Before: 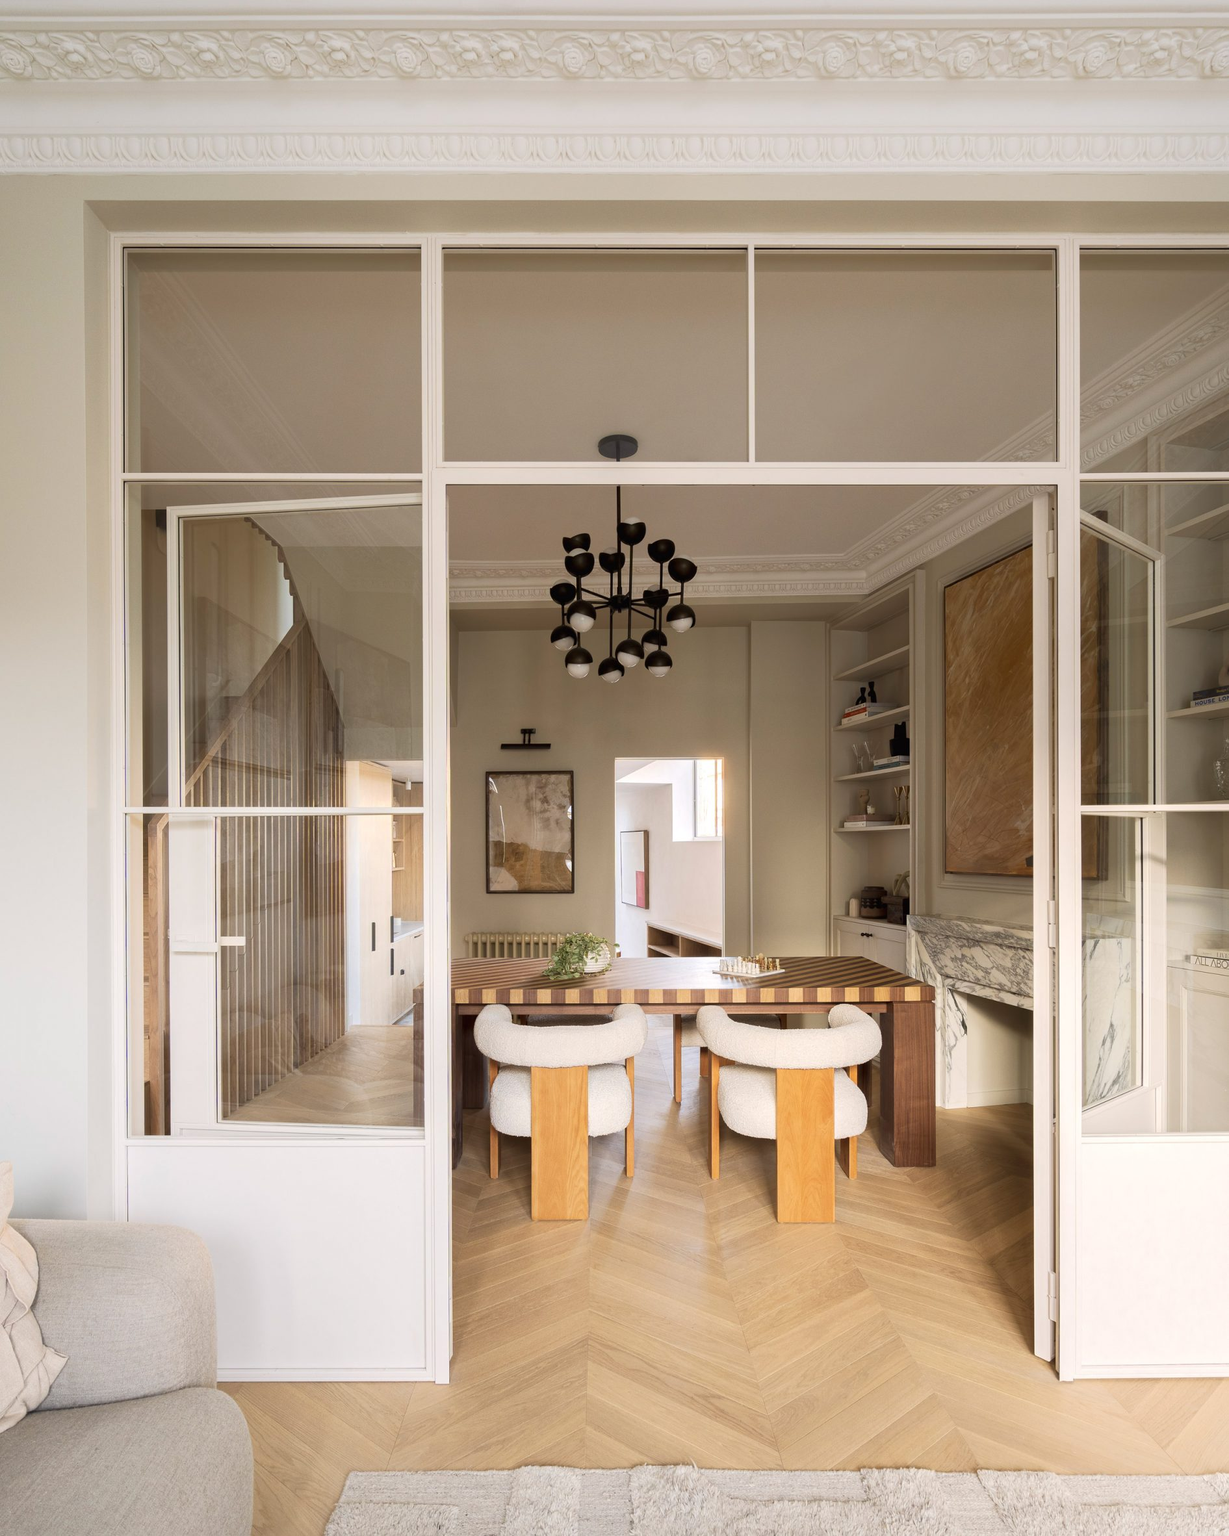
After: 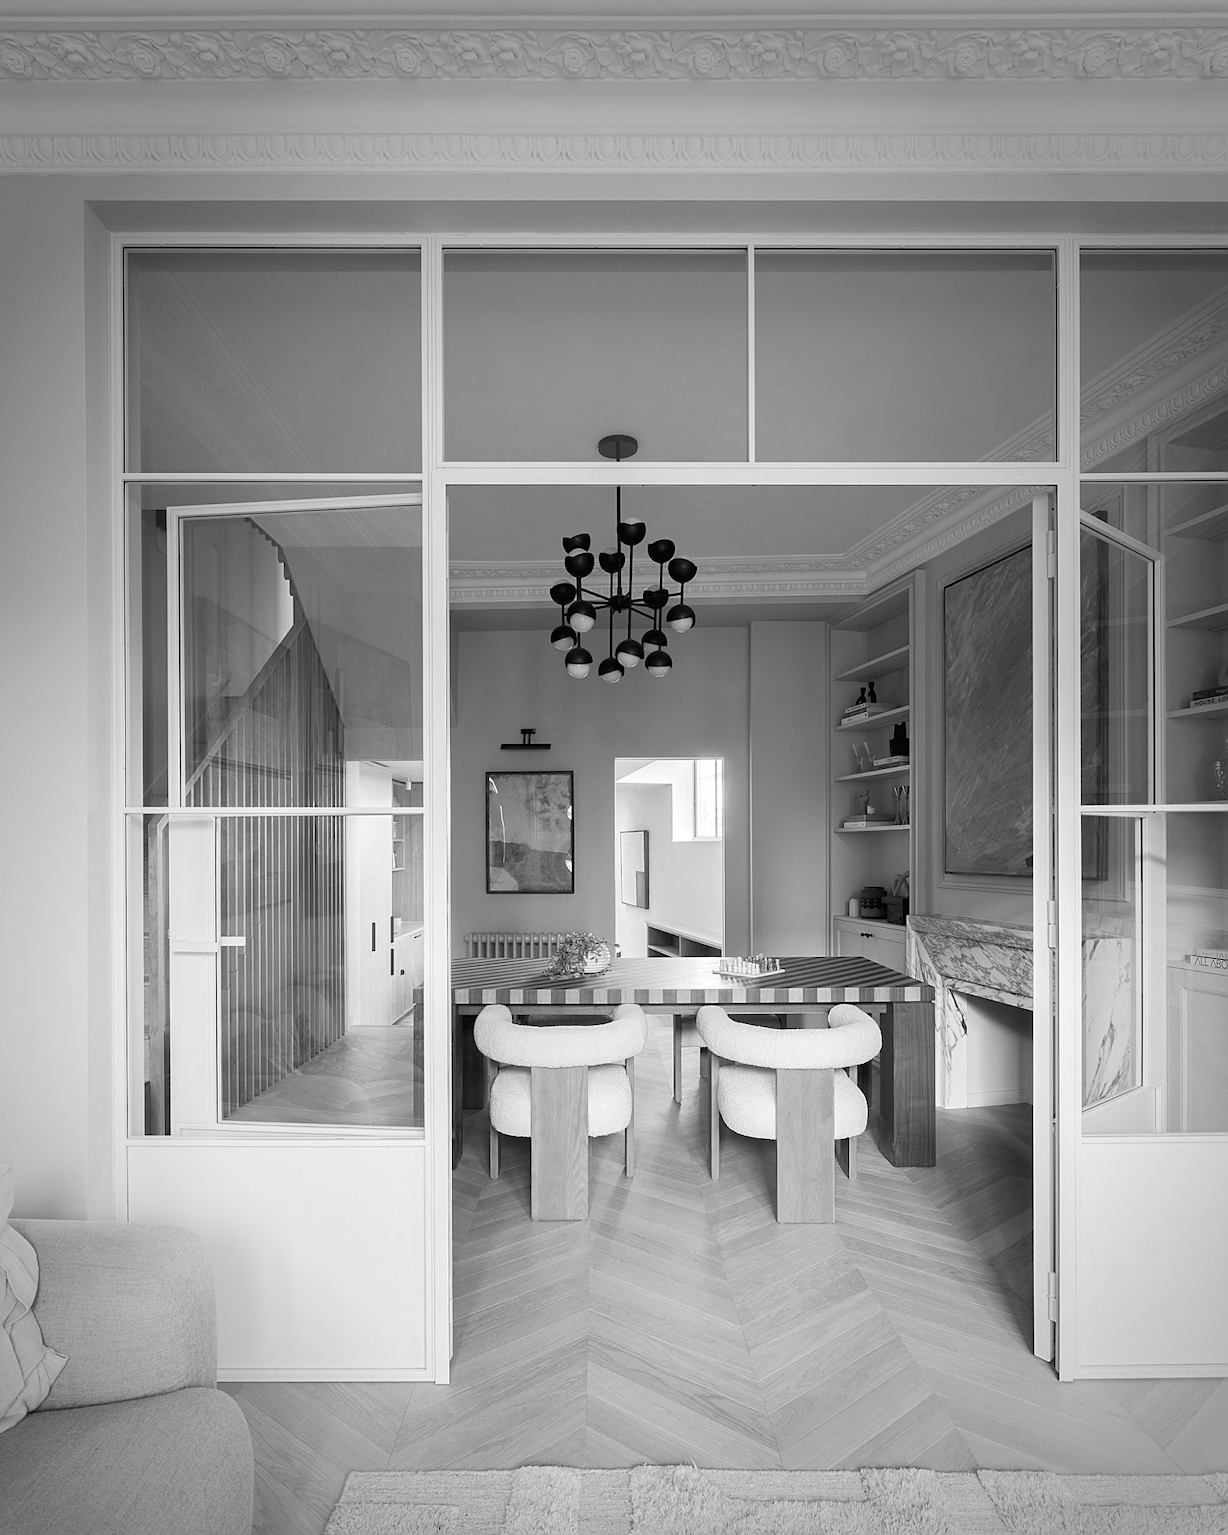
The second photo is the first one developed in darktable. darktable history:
vignetting: fall-off start 64.63%, center (-0.034, 0.148), width/height ratio 0.881
monochrome: on, module defaults
sharpen: on, module defaults
